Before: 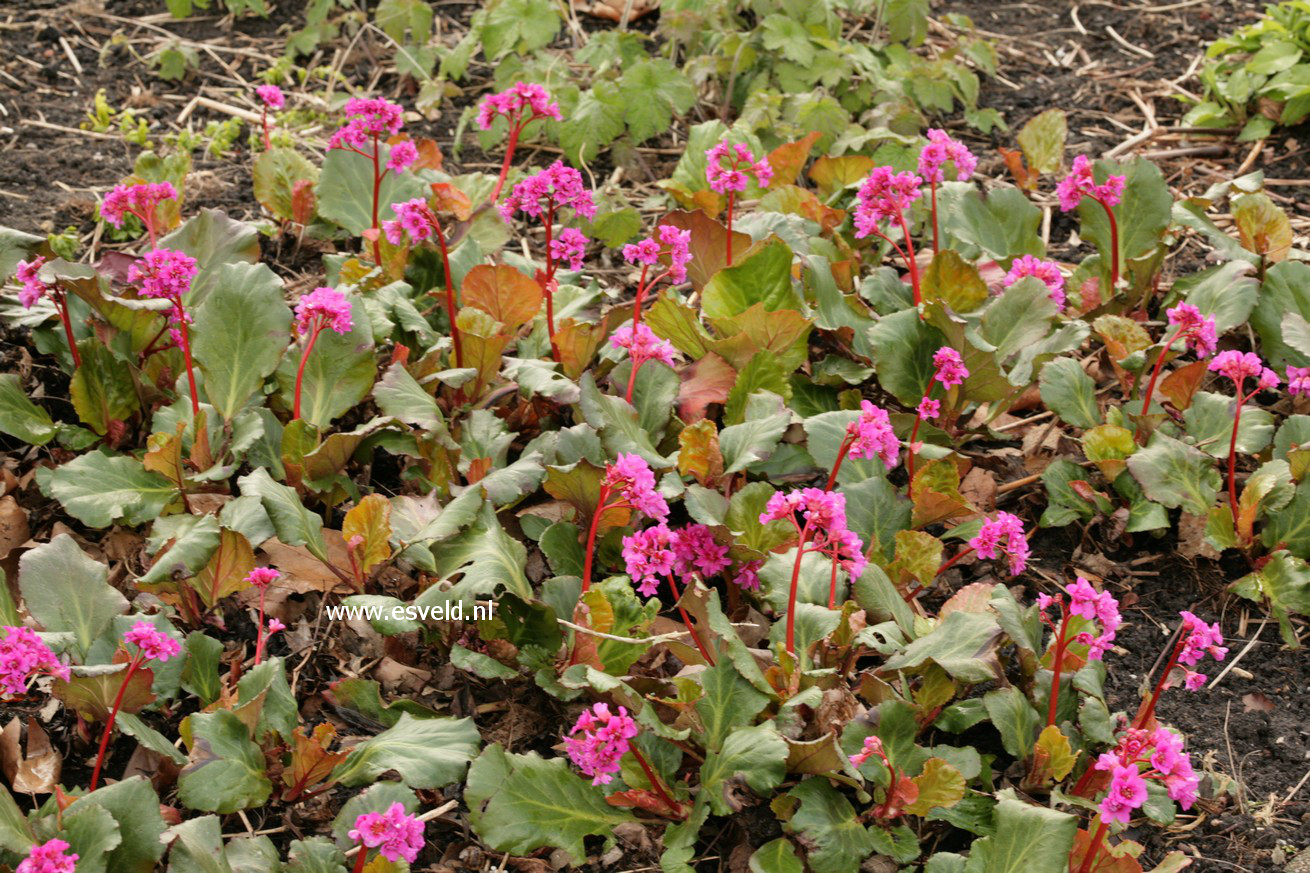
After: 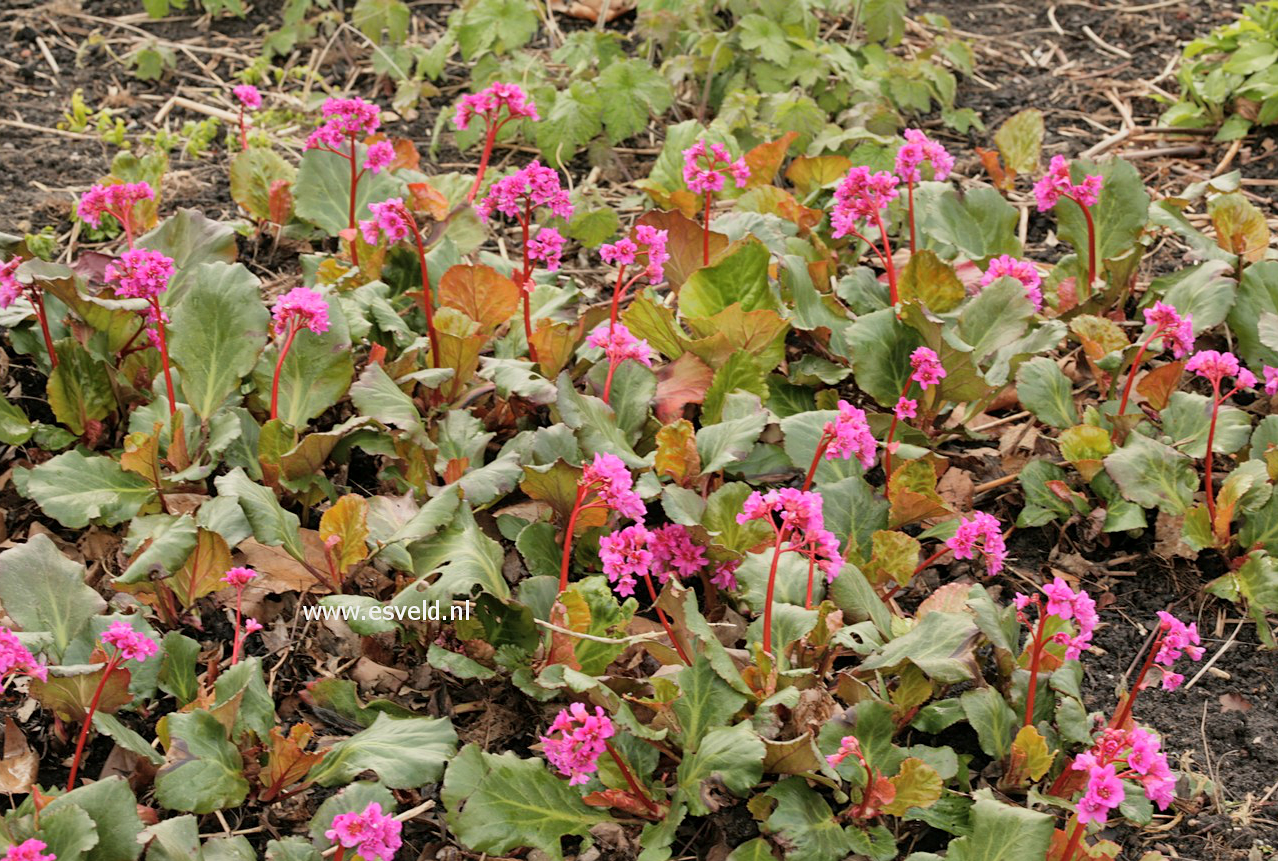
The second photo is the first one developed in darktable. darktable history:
crop and rotate: left 1.774%, right 0.633%, bottom 1.28%
global tonemap: drago (1, 100), detail 1
sharpen: amount 0.2
